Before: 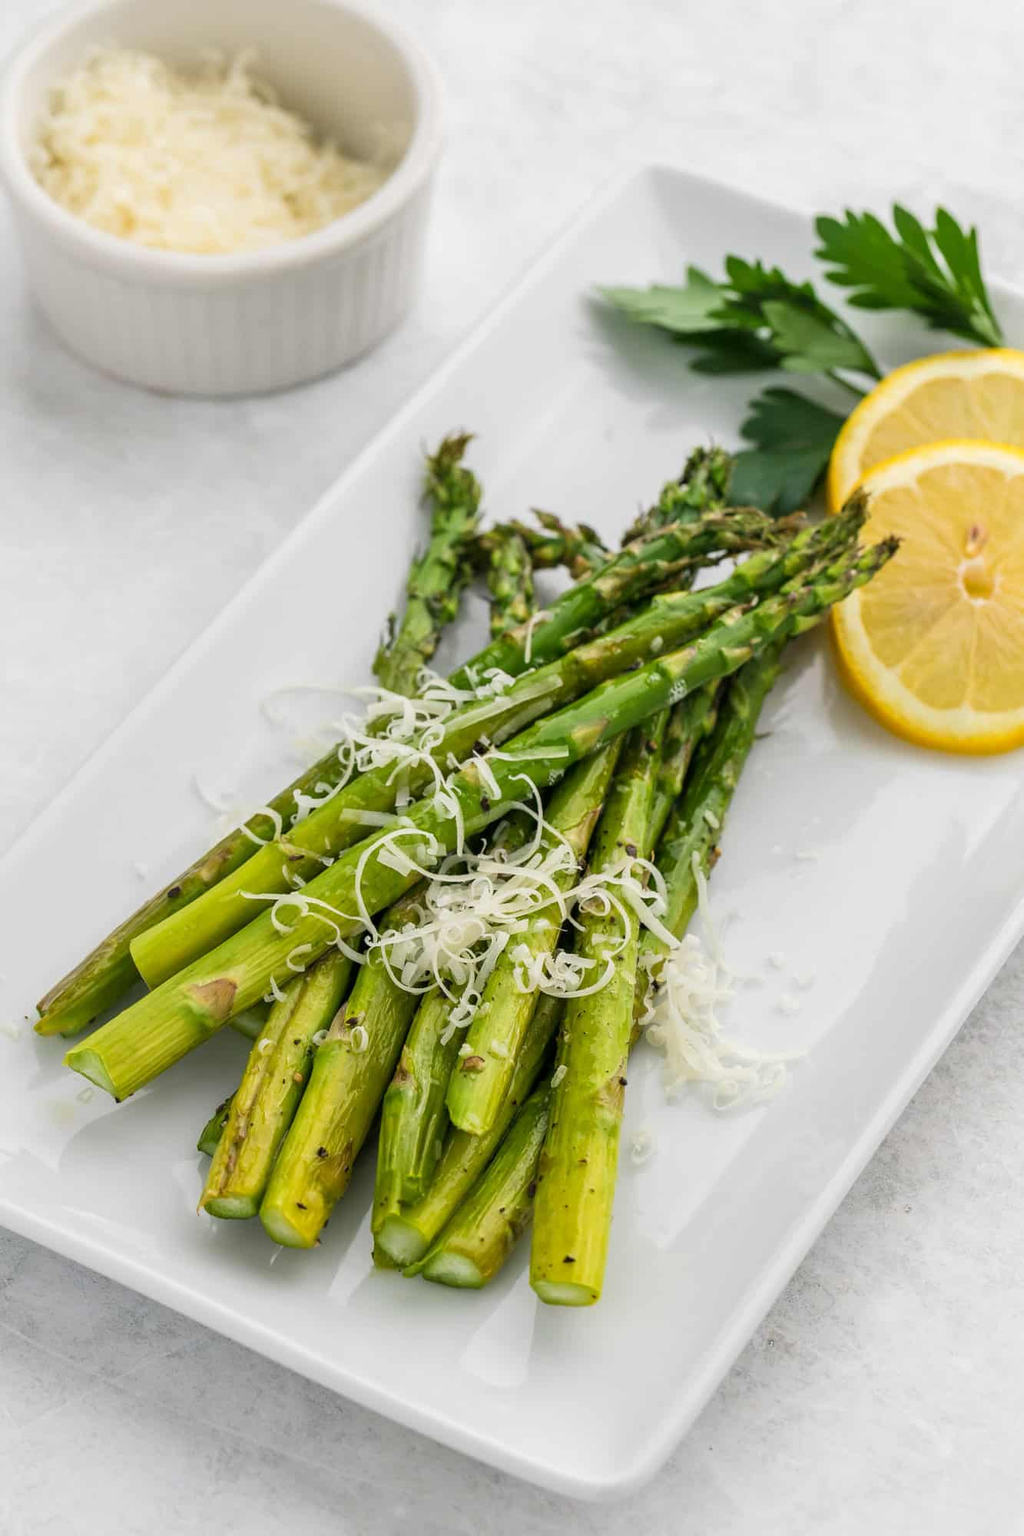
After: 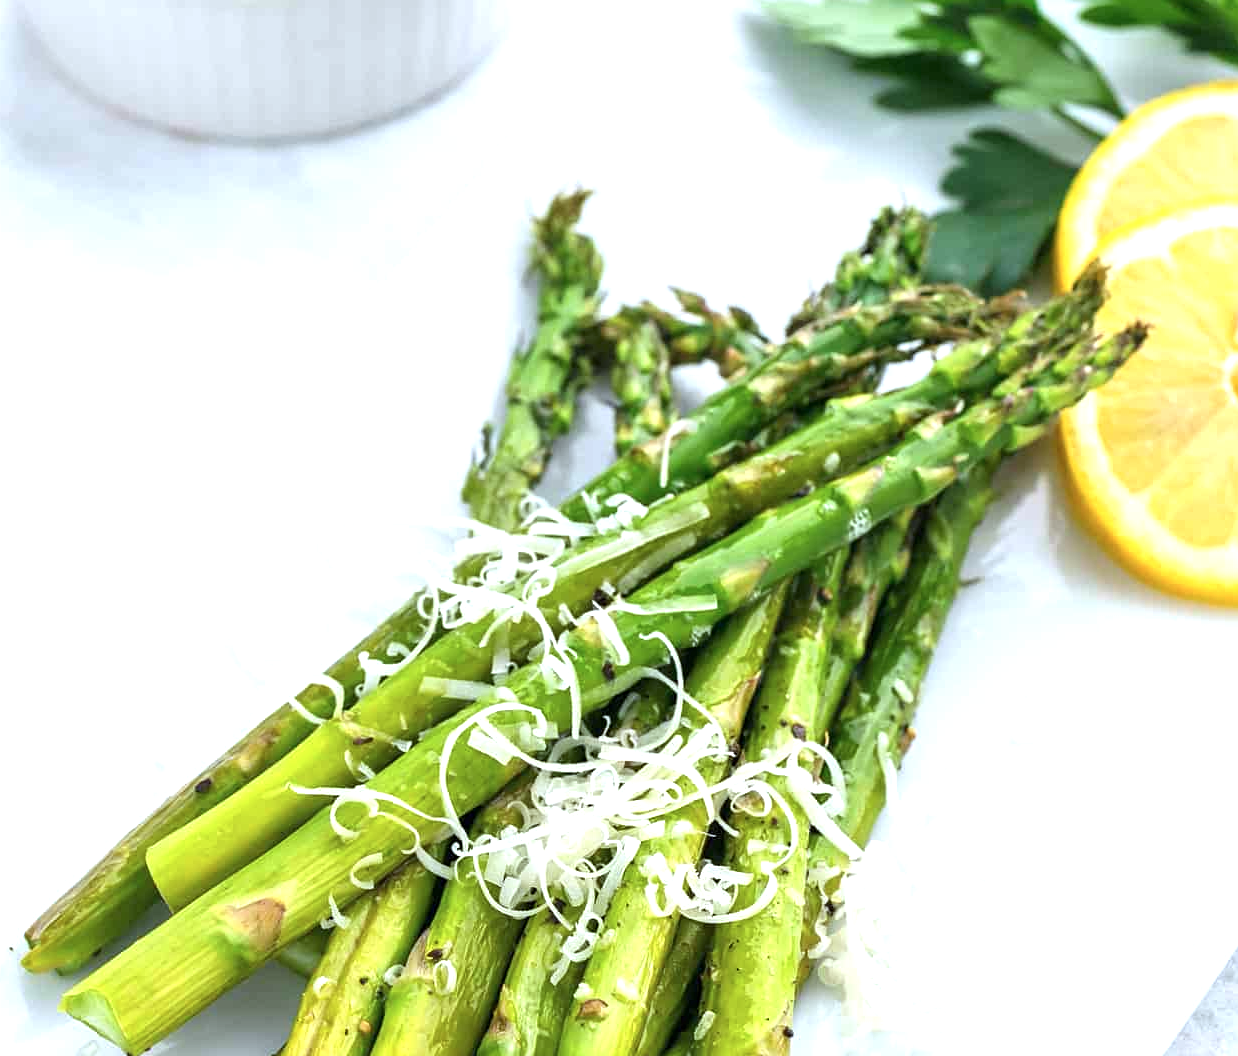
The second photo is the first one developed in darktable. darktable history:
exposure: black level correction 0, exposure 0.899 EV, compensate exposure bias true, compensate highlight preservation false
crop: left 1.759%, top 18.829%, right 5.301%, bottom 28.362%
sharpen: amount 0.216
color calibration: x 0.37, y 0.382, temperature 4313.17 K
